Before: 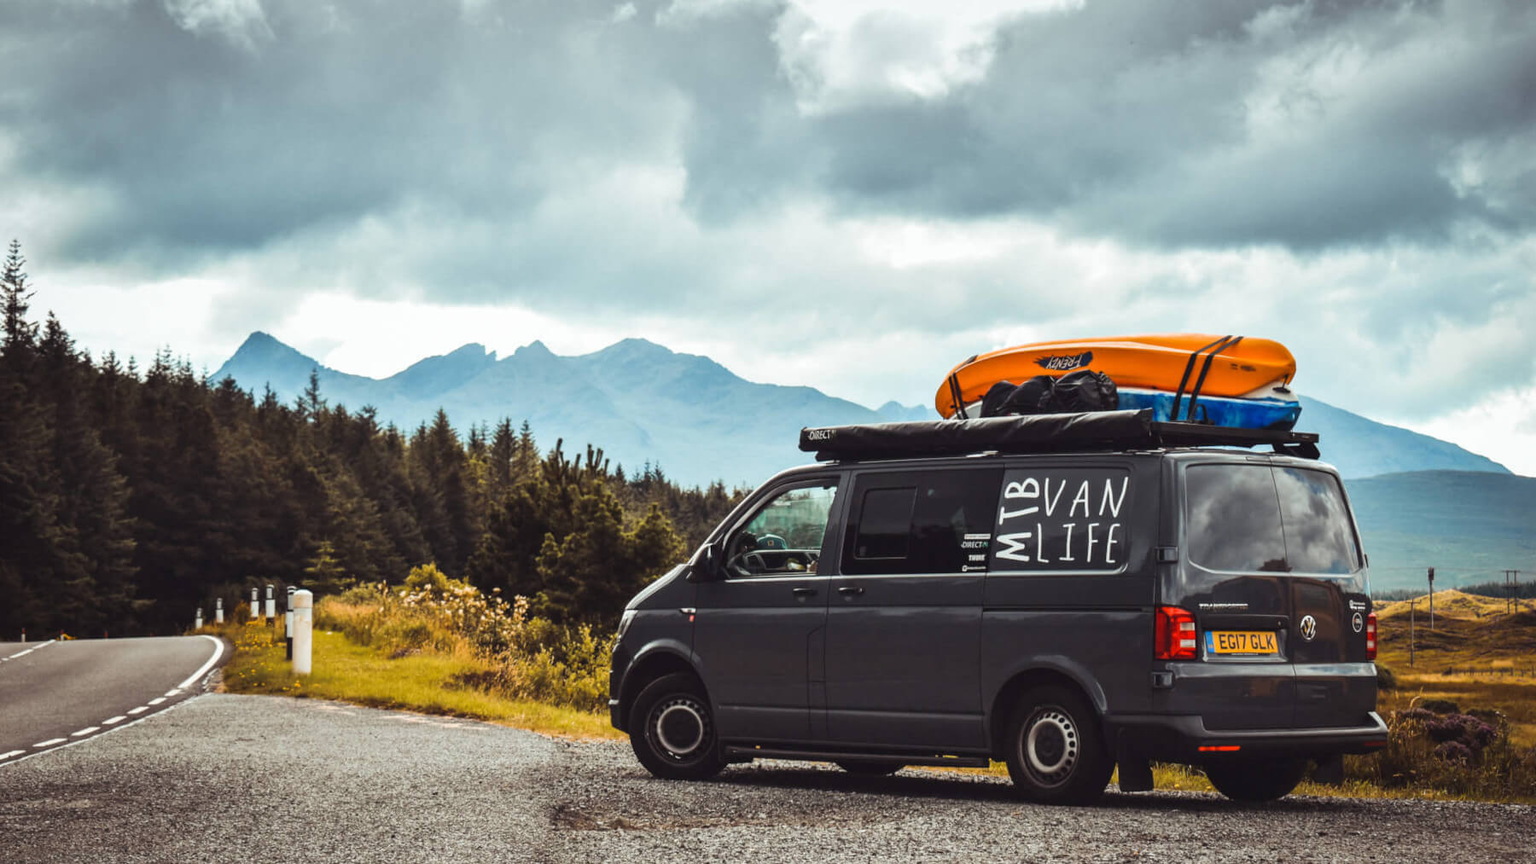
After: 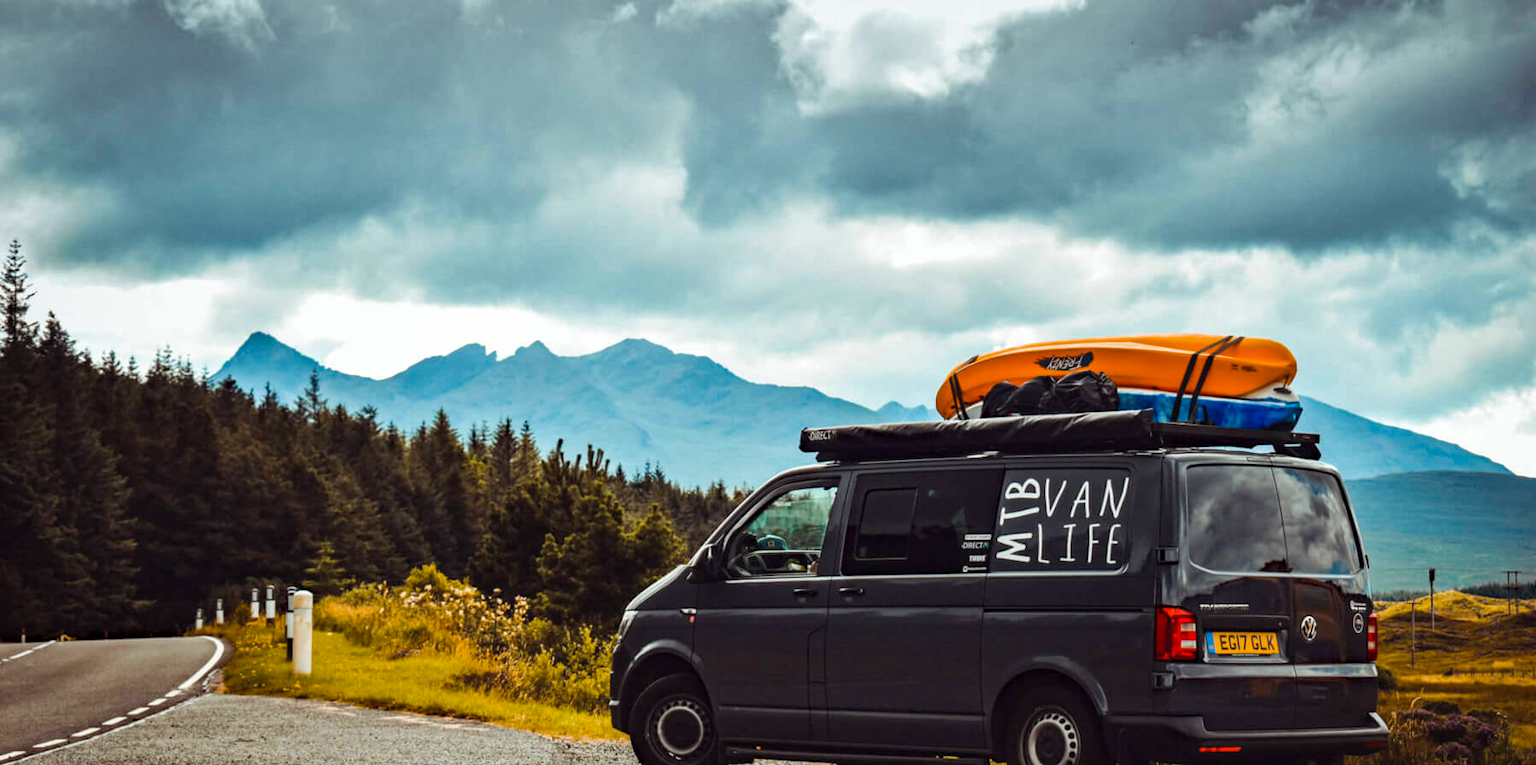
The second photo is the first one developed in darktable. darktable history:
color balance rgb: power › luminance -3.717%, power › hue 143.22°, perceptual saturation grading › global saturation 19.428%
crop and rotate: top 0%, bottom 11.378%
haze removal: strength 0.406, distance 0.218, compatibility mode true, adaptive false
